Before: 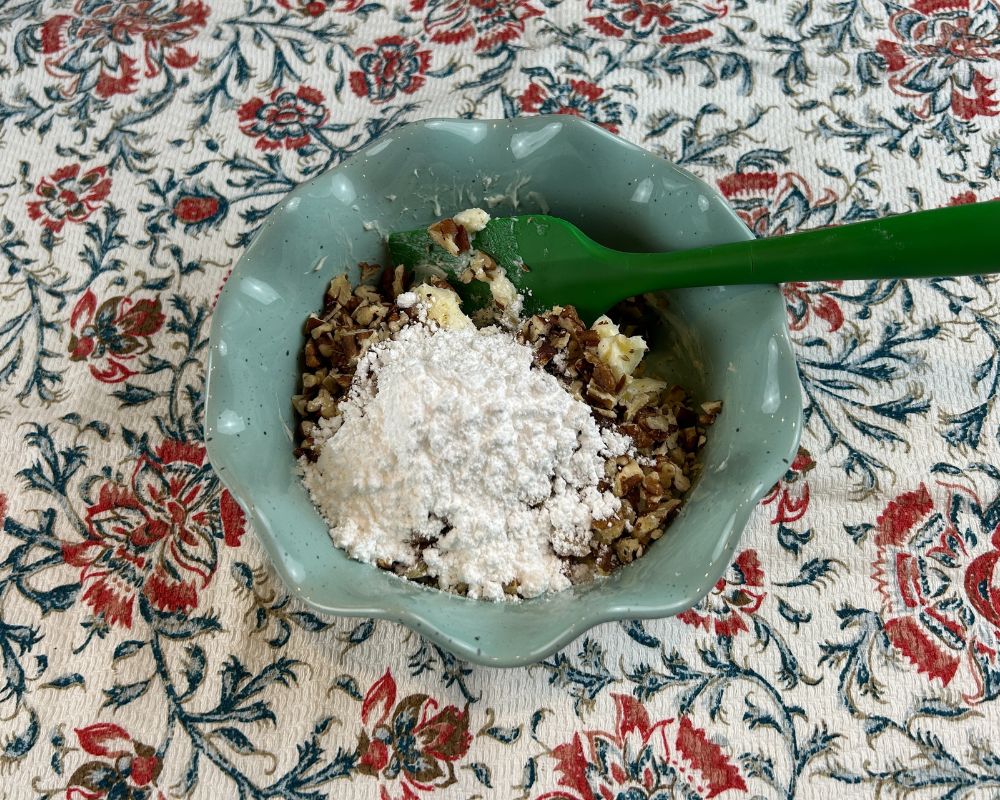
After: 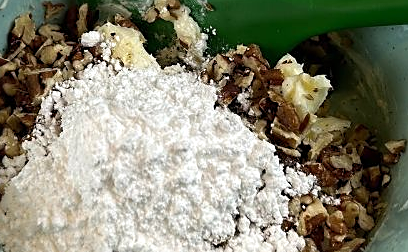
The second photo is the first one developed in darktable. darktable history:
exposure: exposure 0.127 EV, compensate highlight preservation false
crop: left 31.672%, top 32.647%, right 27.527%, bottom 35.806%
sharpen: on, module defaults
levels: white 99.95%
